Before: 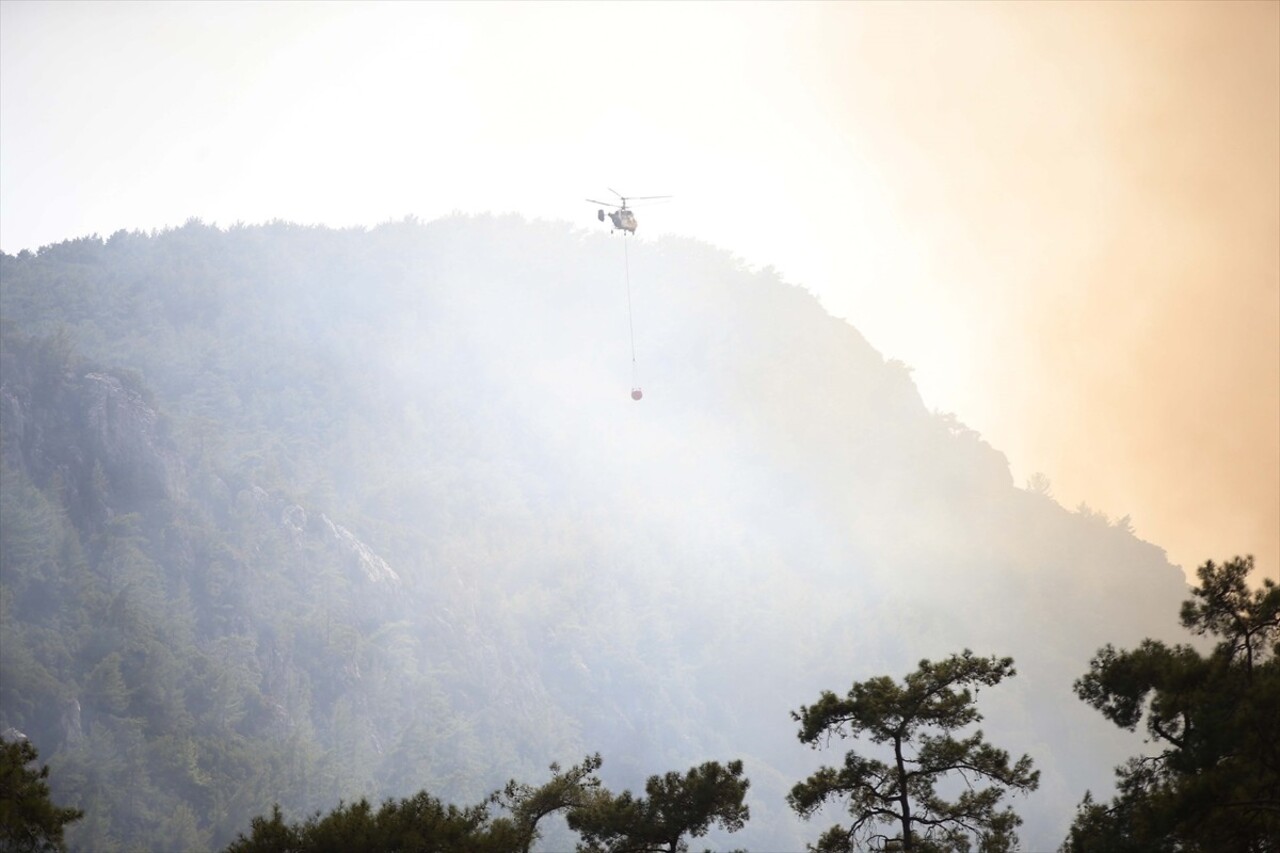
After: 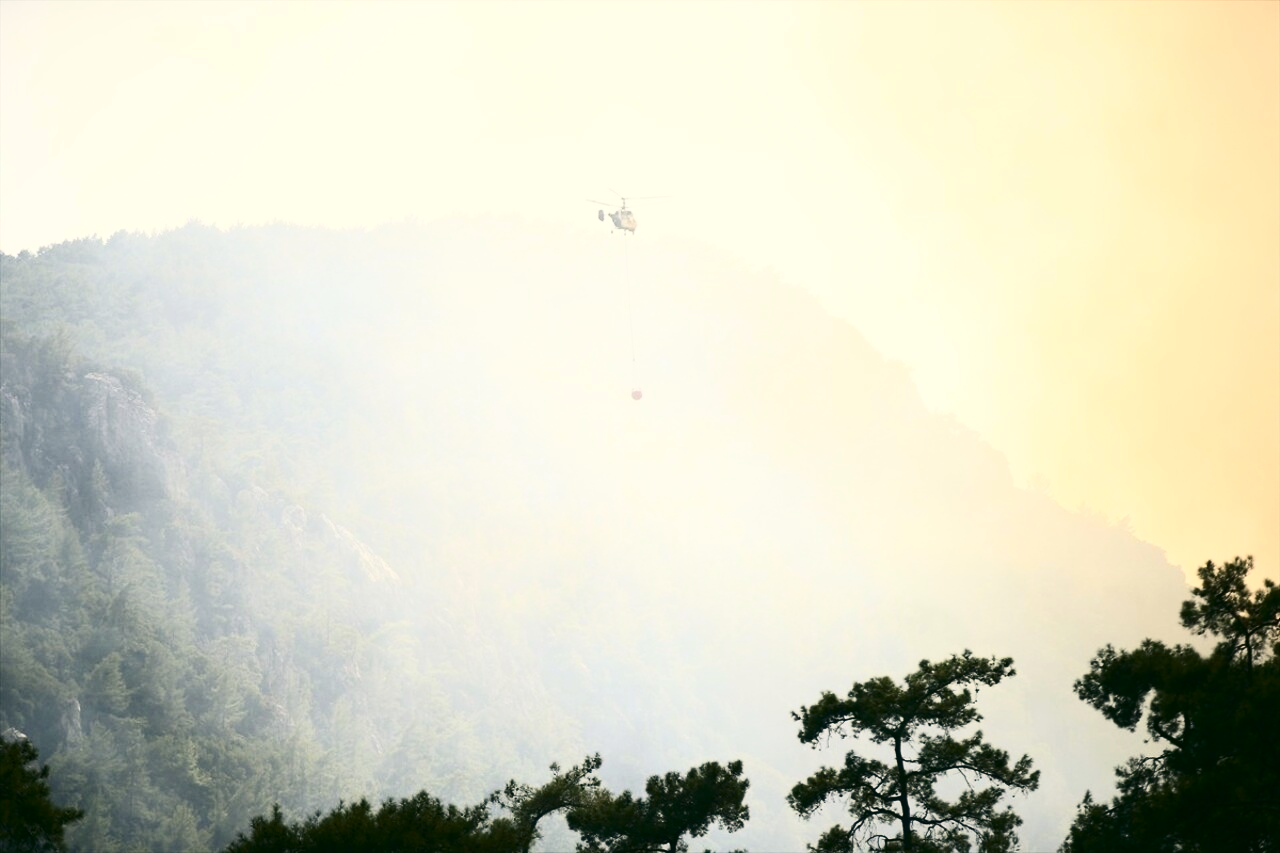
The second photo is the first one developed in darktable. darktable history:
color correction: highlights a* -0.482, highlights b* 9.48, shadows a* -9.48, shadows b* 0.803
contrast brightness saturation: contrast 0.39, brightness 0.1
